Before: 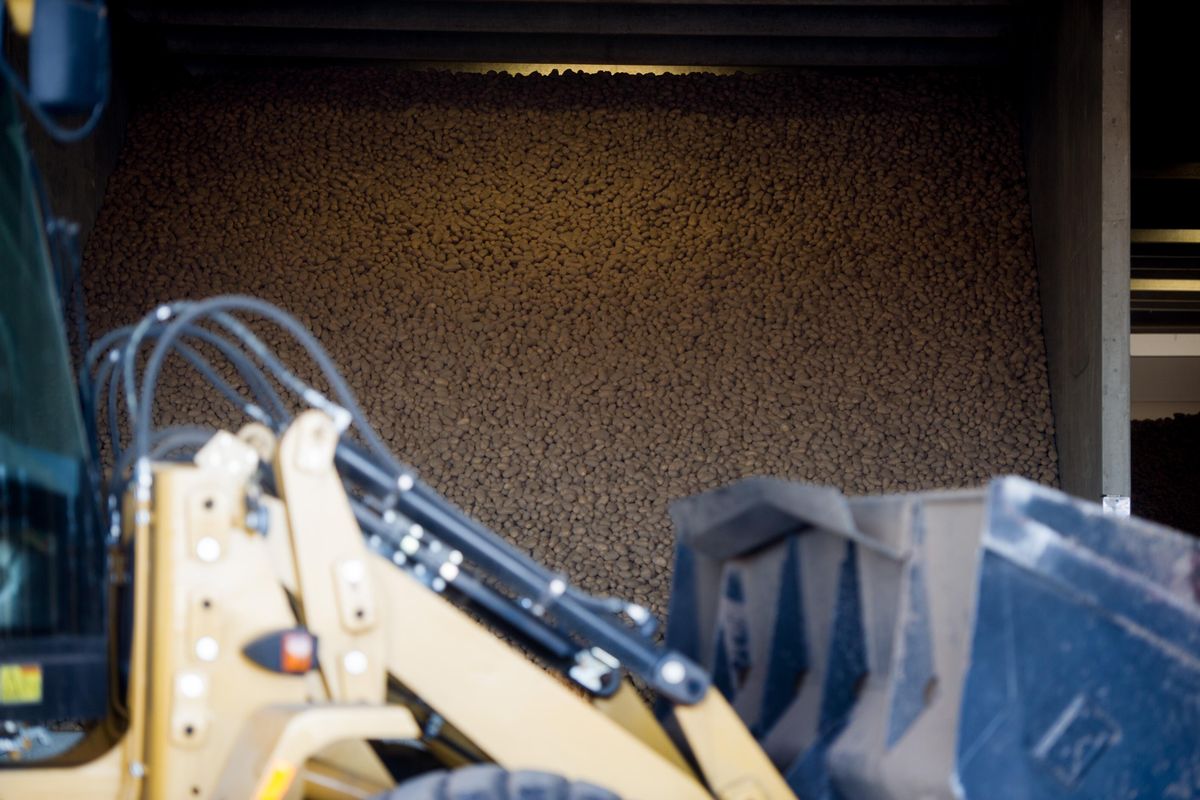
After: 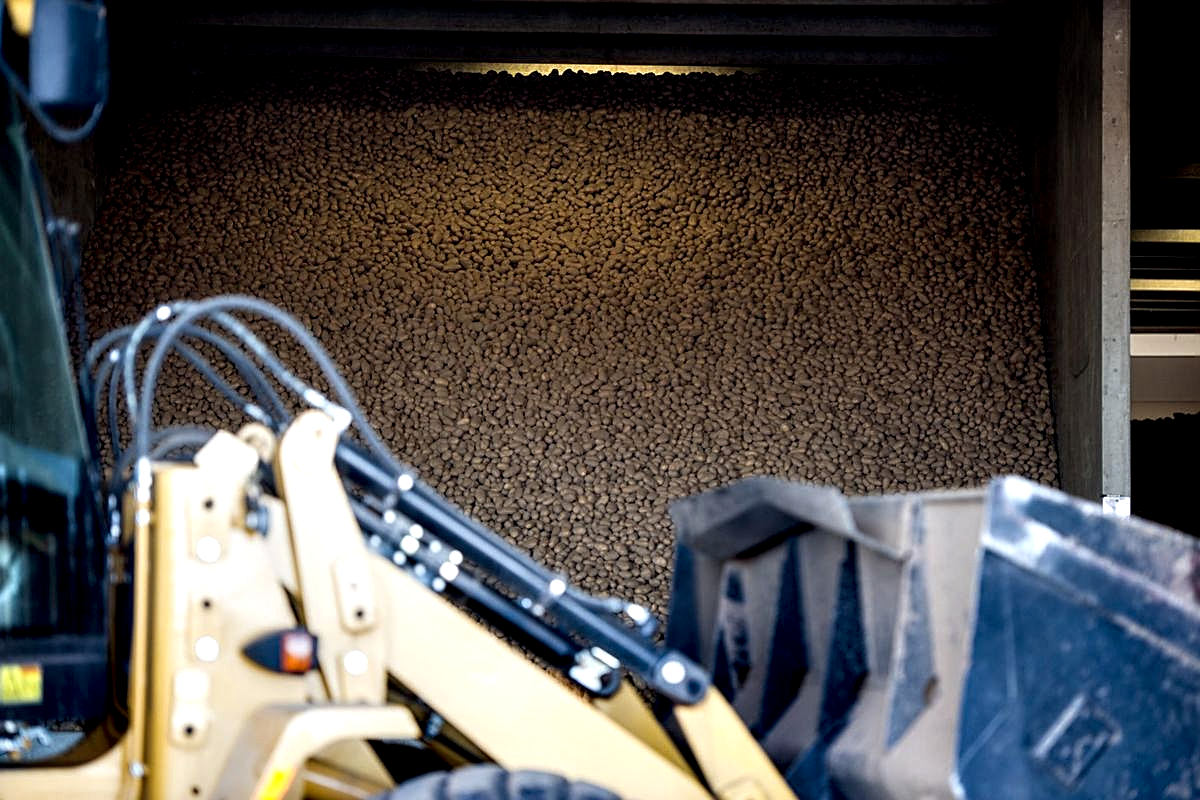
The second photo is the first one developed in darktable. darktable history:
contrast equalizer: octaves 7, y [[0.6 ×6], [0.55 ×6], [0 ×6], [0 ×6], [0 ×6]]
sharpen: on, module defaults
local contrast: detail 130%
